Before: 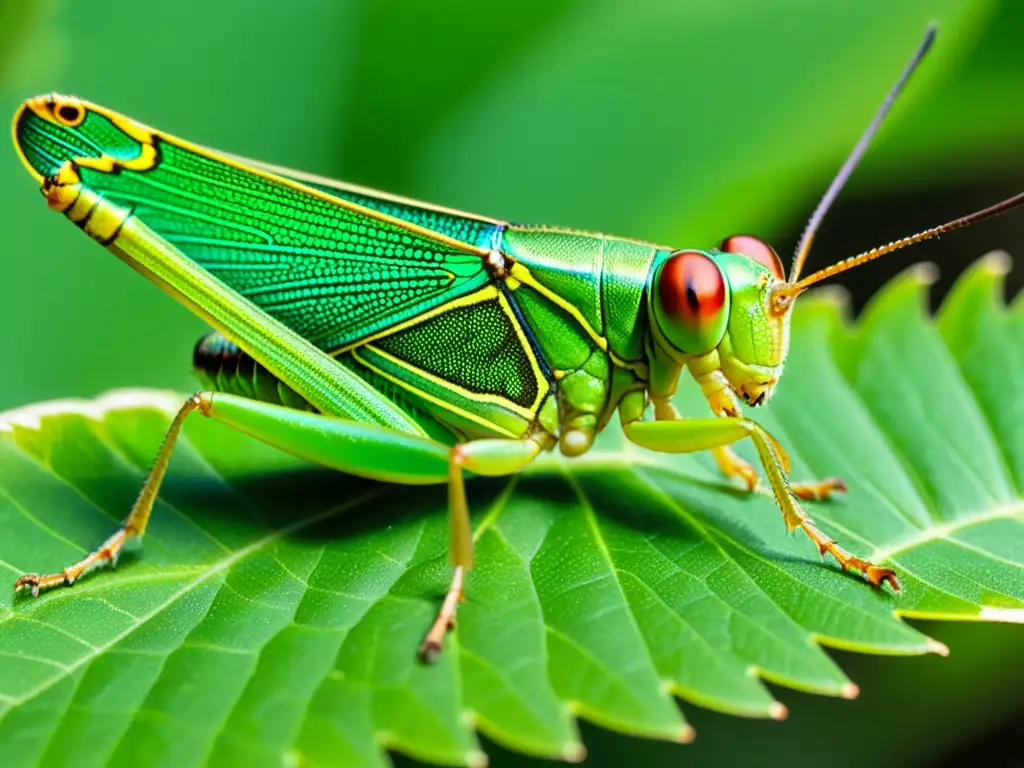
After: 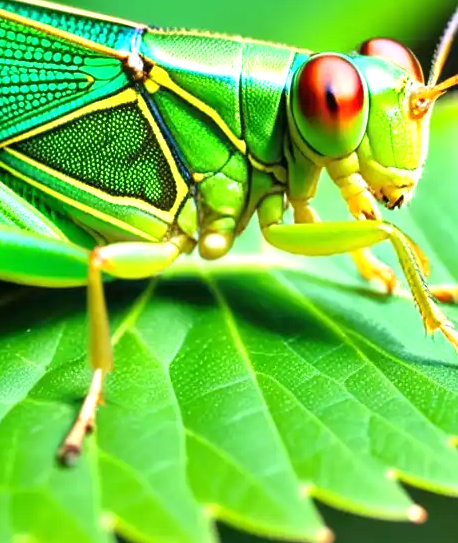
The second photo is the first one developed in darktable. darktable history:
exposure: black level correction 0, exposure 0.7 EV, compensate highlight preservation false
crop: left 35.328%, top 25.779%, right 19.917%, bottom 3.421%
